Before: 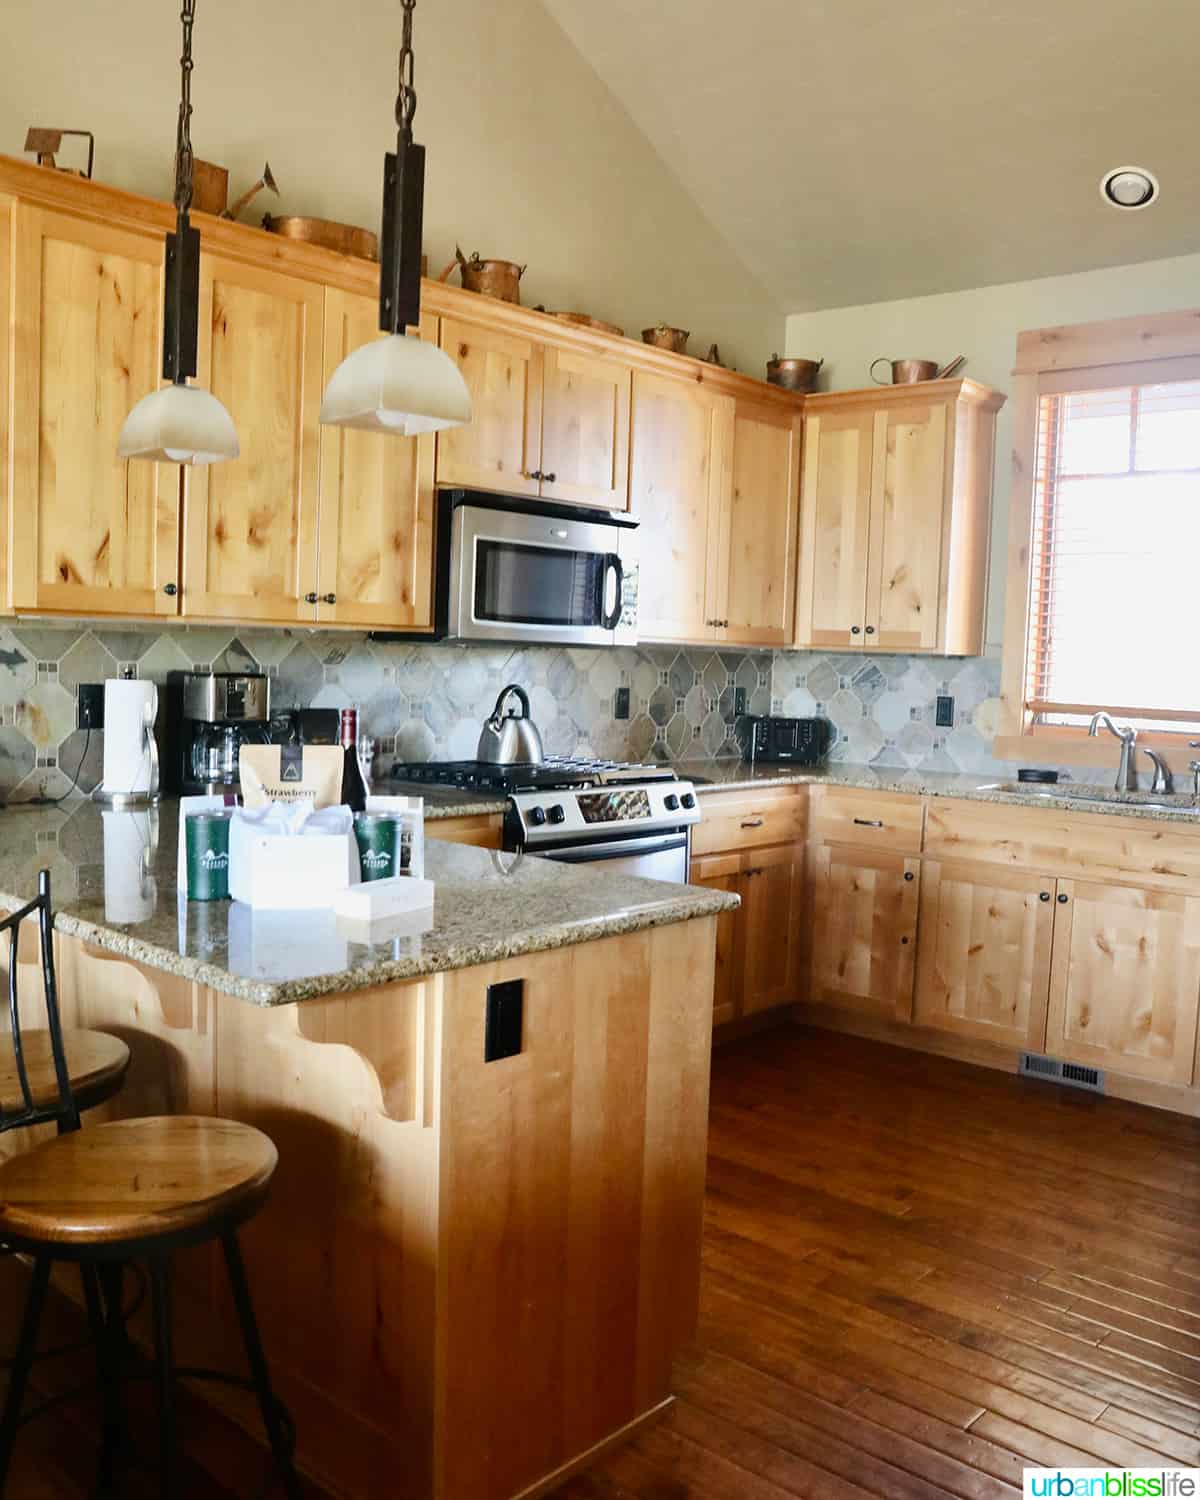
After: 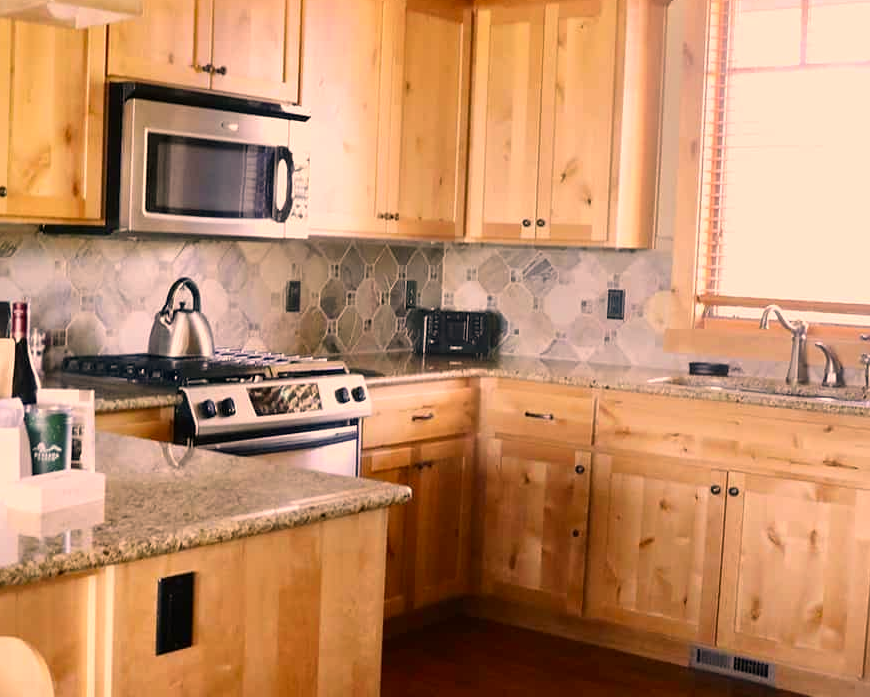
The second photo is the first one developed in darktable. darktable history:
crop and rotate: left 27.465%, top 27.211%, bottom 26.321%
color correction: highlights a* 21.66, highlights b* 22.38
